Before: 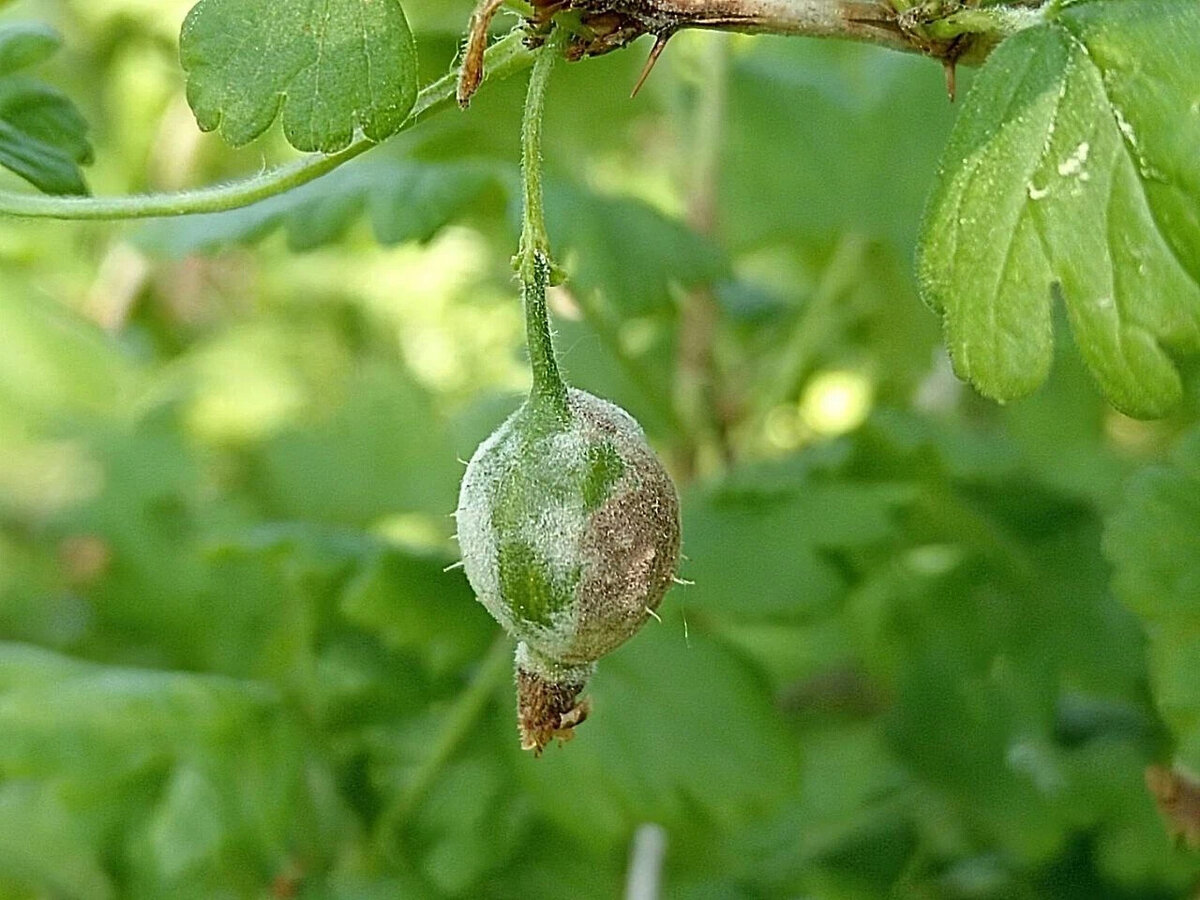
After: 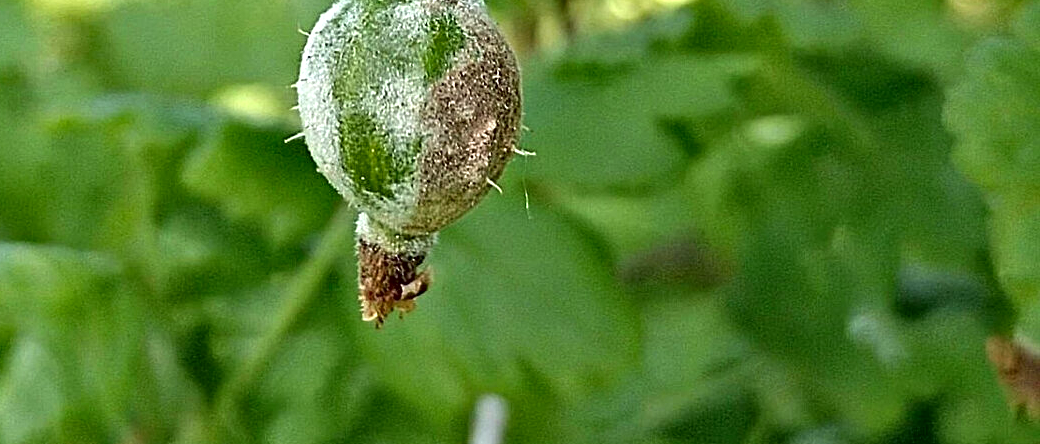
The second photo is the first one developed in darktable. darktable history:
crop and rotate: left 13.269%, top 47.68%, bottom 2.928%
local contrast: mode bilateral grid, contrast 14, coarseness 36, detail 103%, midtone range 0.2
contrast equalizer: y [[0.6 ×6], [0.55 ×6], [0 ×6], [0 ×6], [0 ×6]]
